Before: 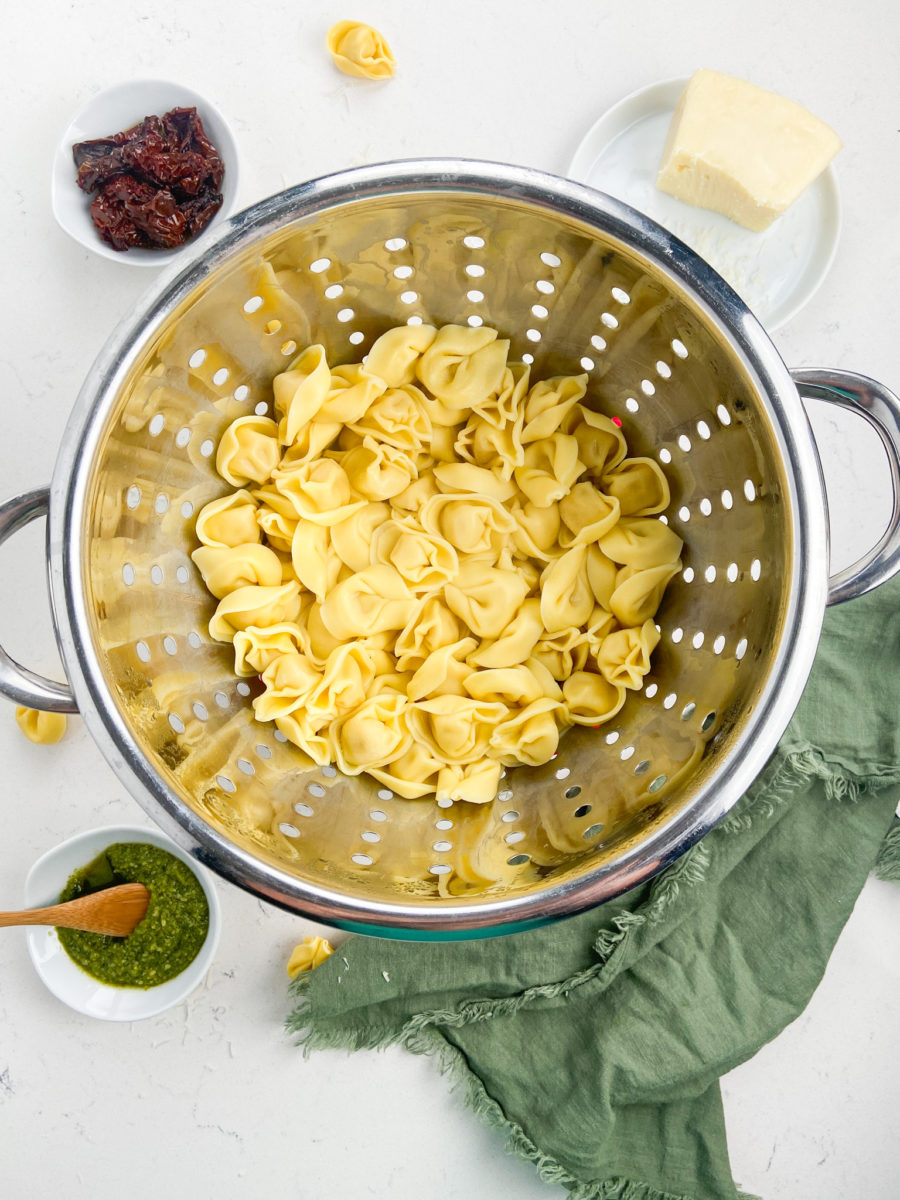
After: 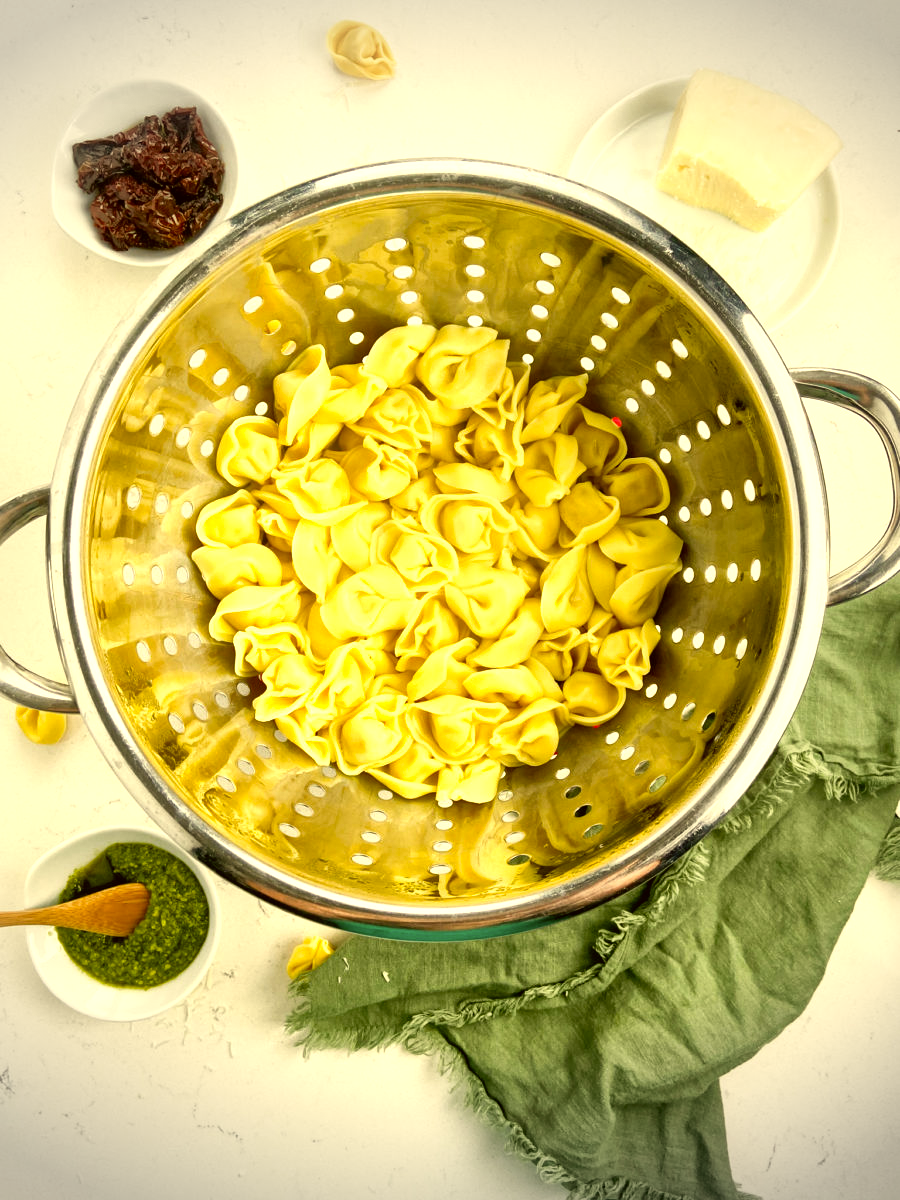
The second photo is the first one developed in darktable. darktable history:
color correction: highlights a* 0.108, highlights b* 29.6, shadows a* -0.241, shadows b* 21.87
tone equalizer: -8 EV -0.408 EV, -7 EV -0.373 EV, -6 EV -0.336 EV, -5 EV -0.191 EV, -3 EV 0.224 EV, -2 EV 0.331 EV, -1 EV 0.405 EV, +0 EV 0.443 EV, mask exposure compensation -0.486 EV
color calibration: illuminant same as pipeline (D50), adaptation none (bypass), x 0.332, y 0.334, temperature 5011.65 K
vignetting: fall-off start 88.53%, fall-off radius 43.53%, width/height ratio 1.164
local contrast: mode bilateral grid, contrast 19, coarseness 51, detail 150%, midtone range 0.2
